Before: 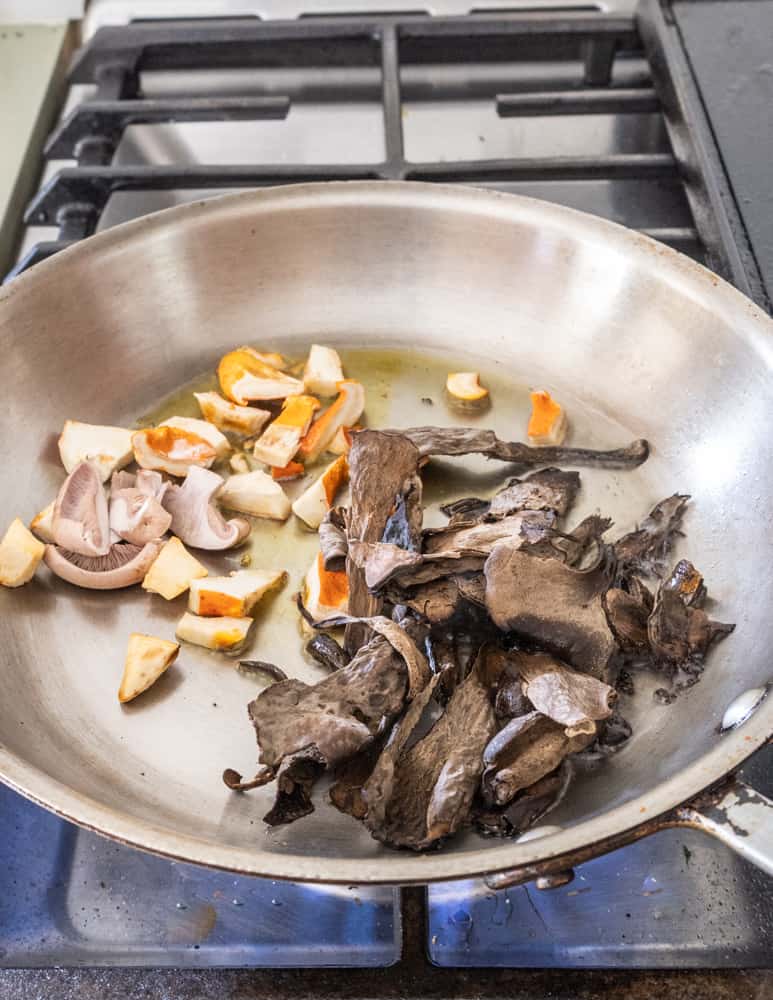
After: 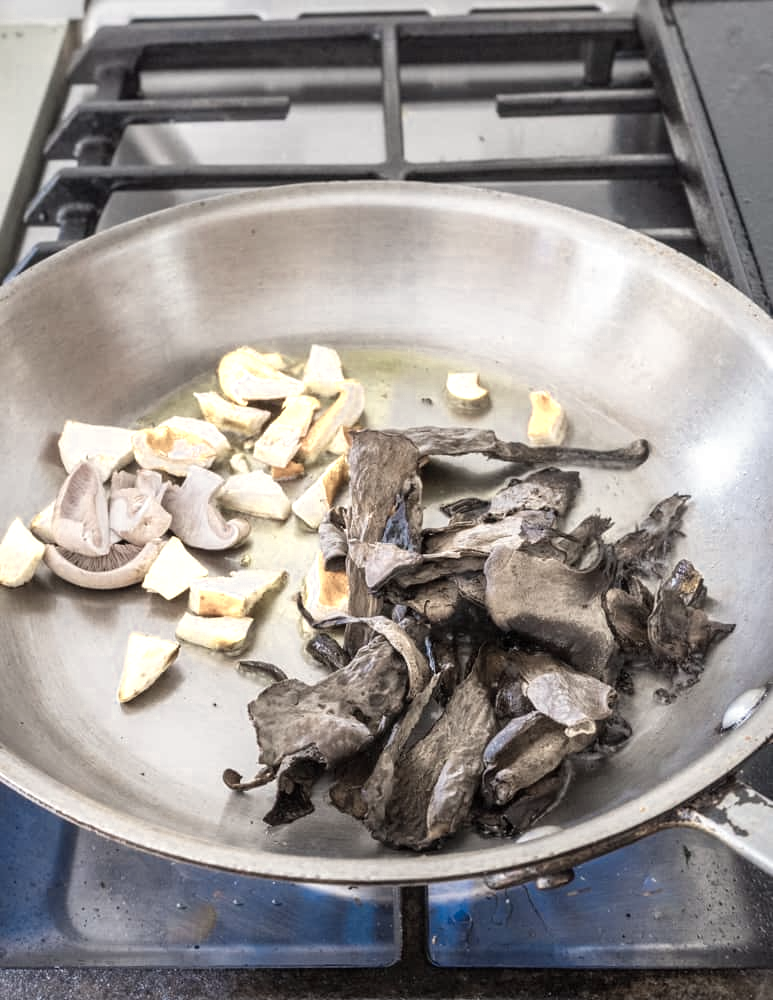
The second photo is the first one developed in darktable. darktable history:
color zones: curves: ch0 [(0.25, 0.667) (0.758, 0.368)]; ch1 [(0.215, 0.245) (0.761, 0.373)]; ch2 [(0.247, 0.554) (0.761, 0.436)]
